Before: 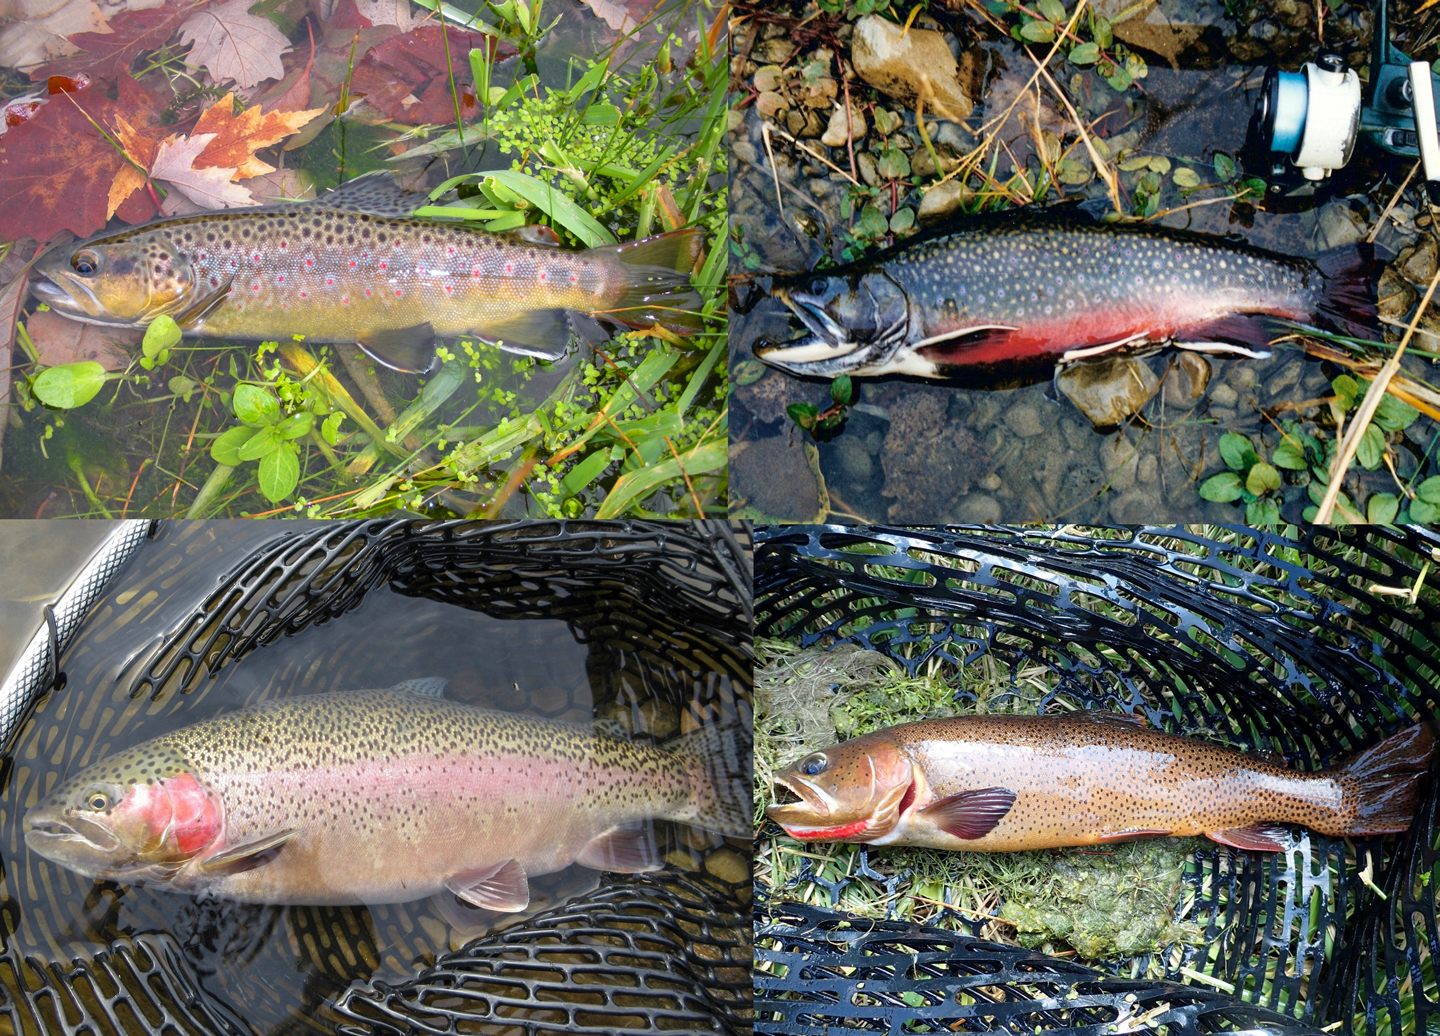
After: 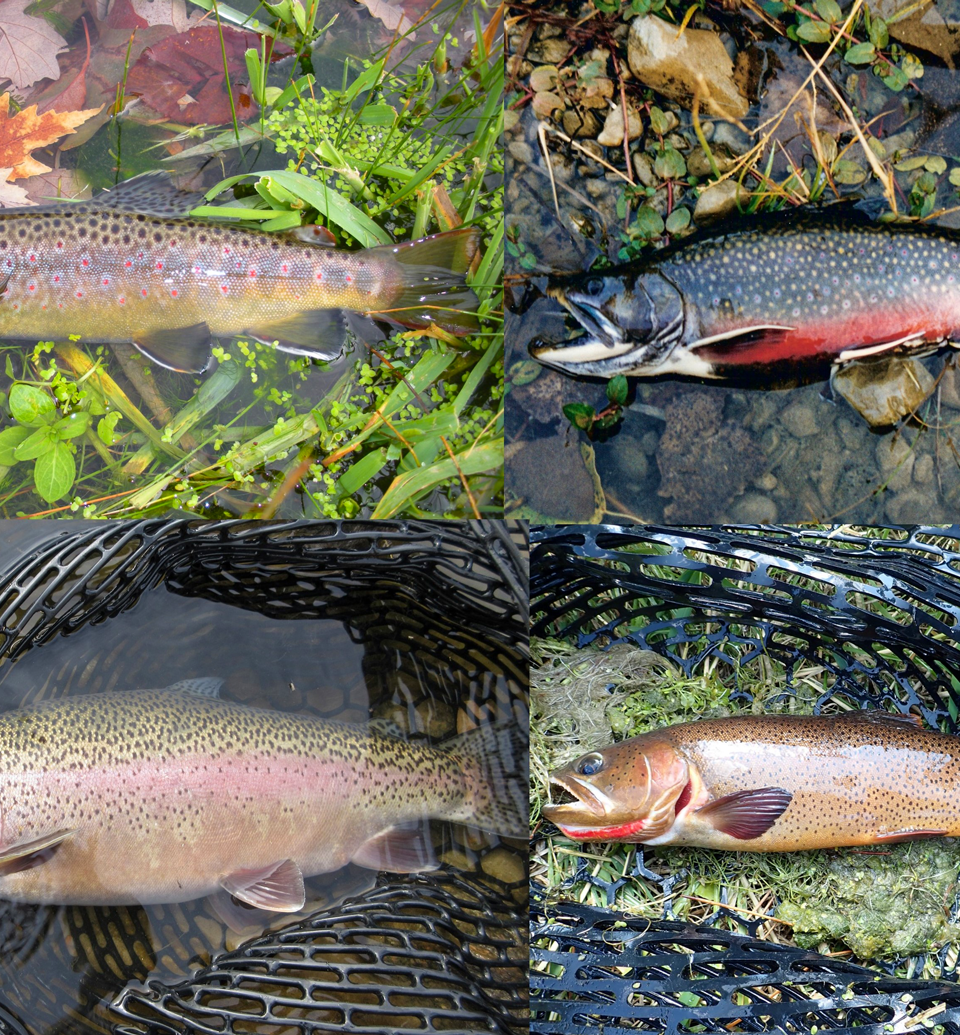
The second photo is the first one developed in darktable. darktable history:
crop and rotate: left 15.558%, right 17.728%
contrast equalizer: y [[0.5 ×6], [0.5 ×6], [0.5, 0.5, 0.501, 0.545, 0.707, 0.863], [0 ×6], [0 ×6]]
